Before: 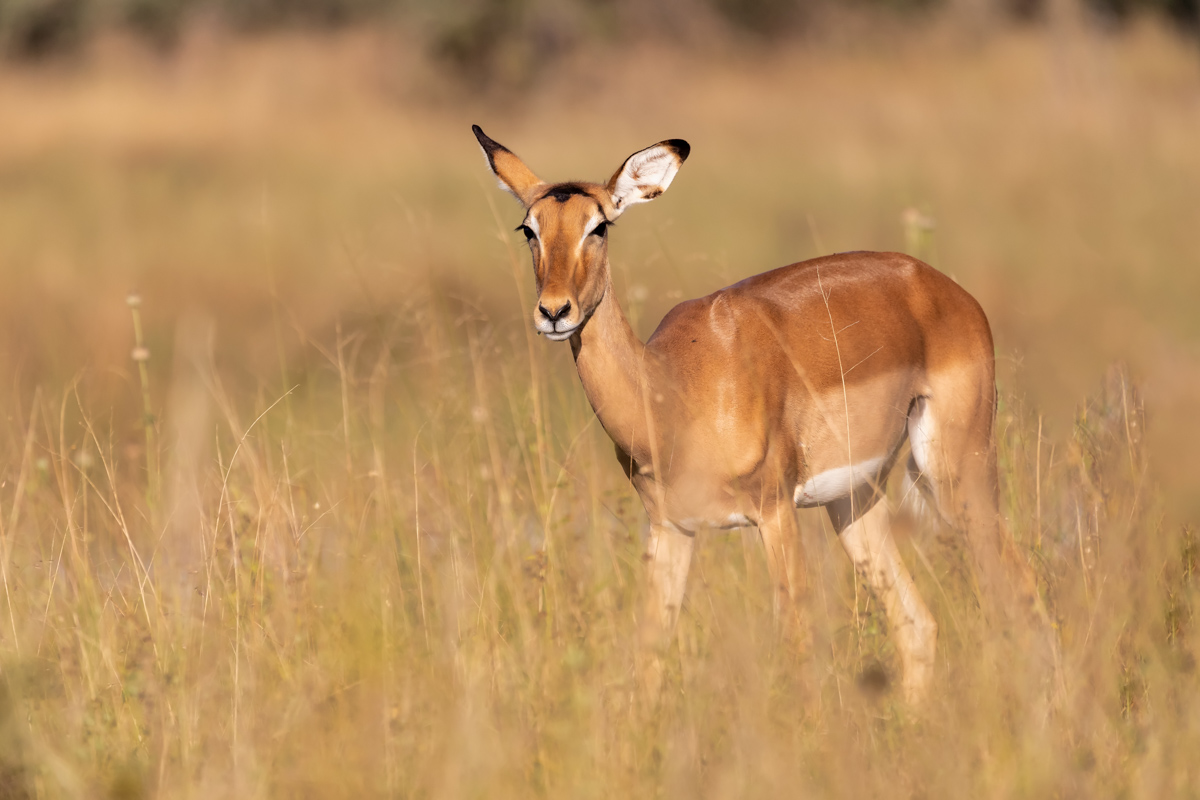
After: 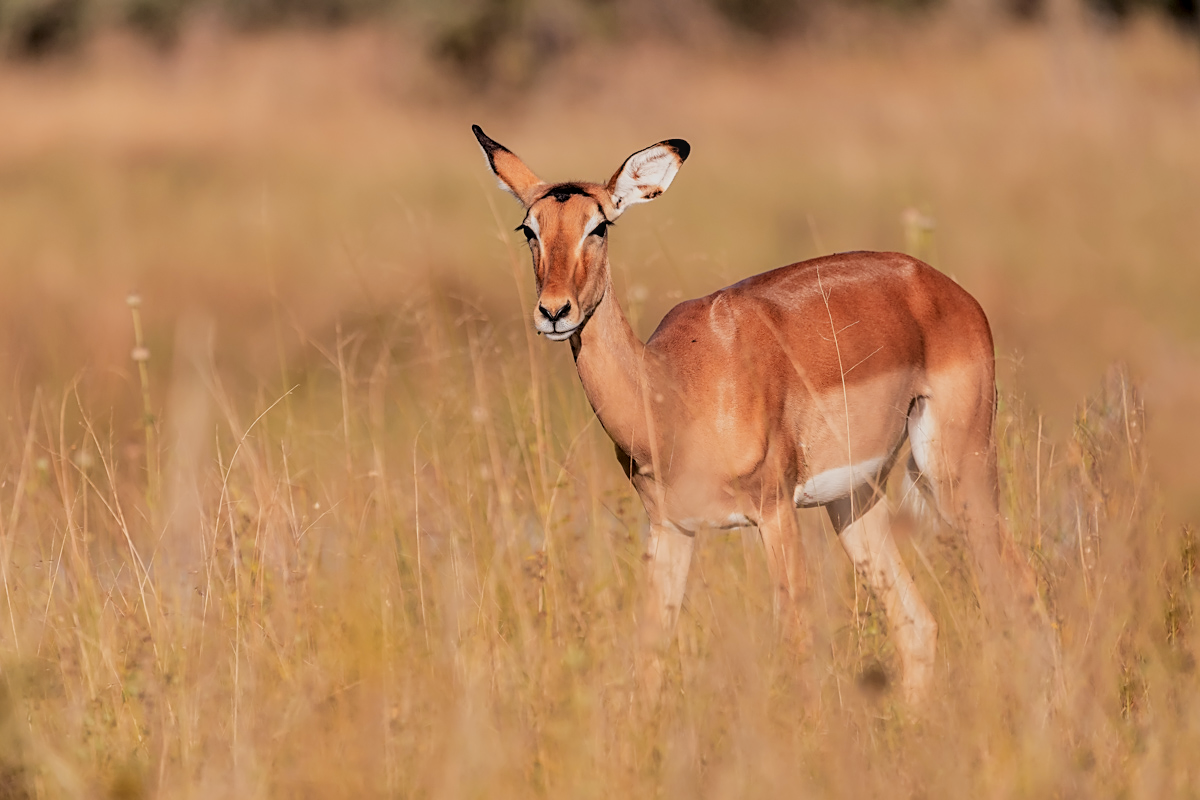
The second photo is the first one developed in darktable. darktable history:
filmic rgb: black relative exposure -7.65 EV, white relative exposure 4.56 EV, hardness 3.61
sharpen: on, module defaults
color zones: curves: ch1 [(0.235, 0.558) (0.75, 0.5)]; ch2 [(0.25, 0.462) (0.749, 0.457)]
local contrast: on, module defaults
